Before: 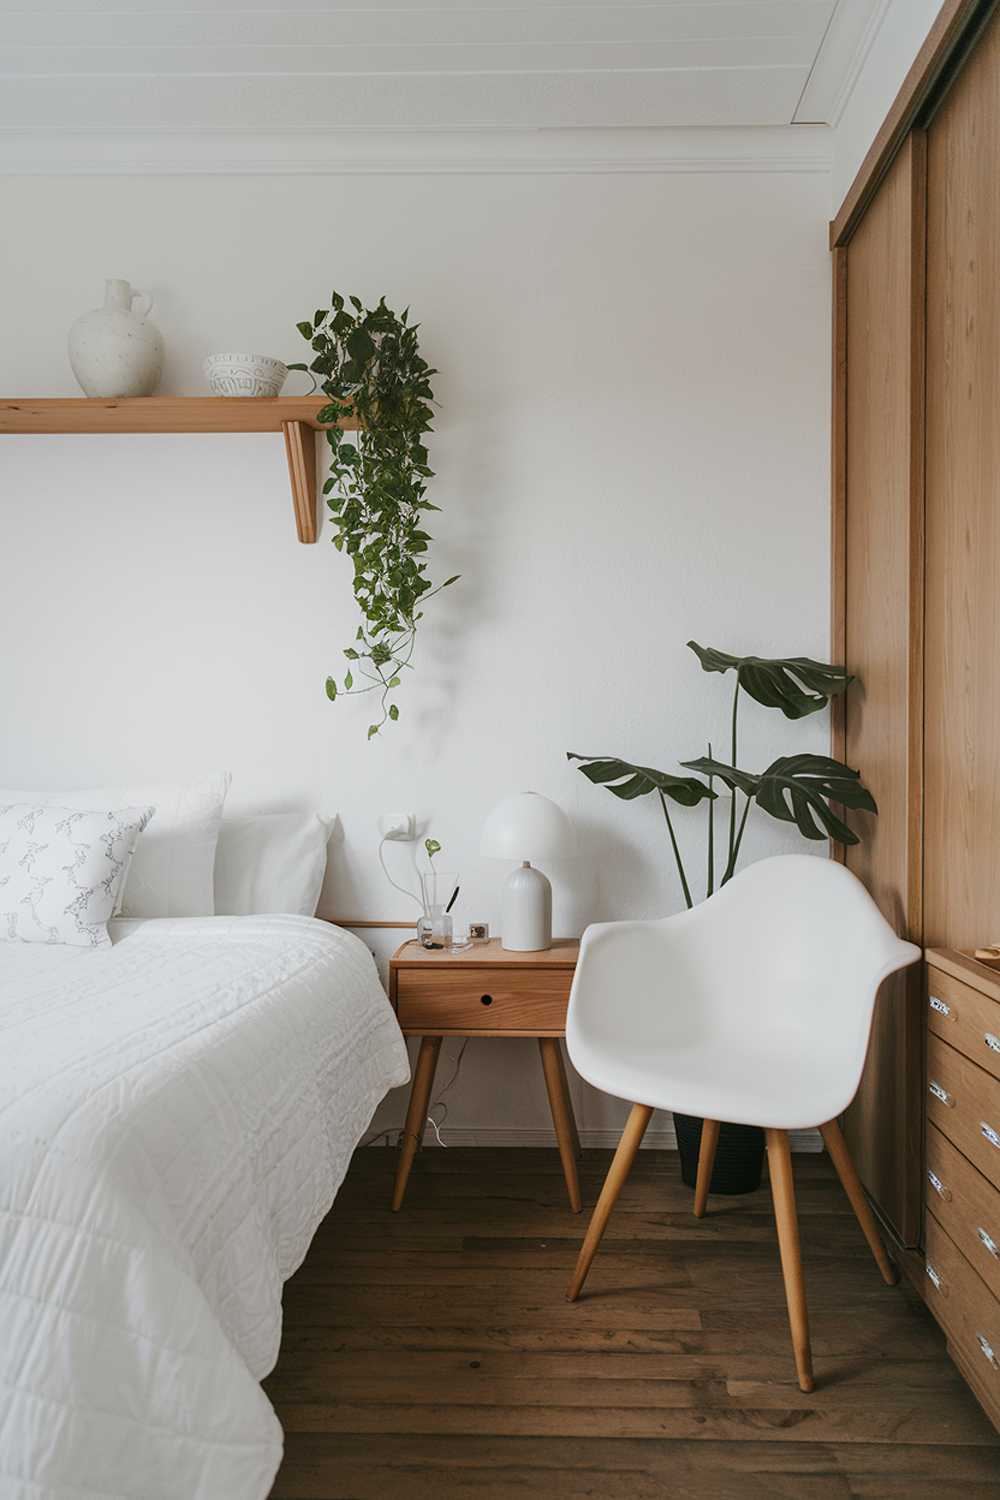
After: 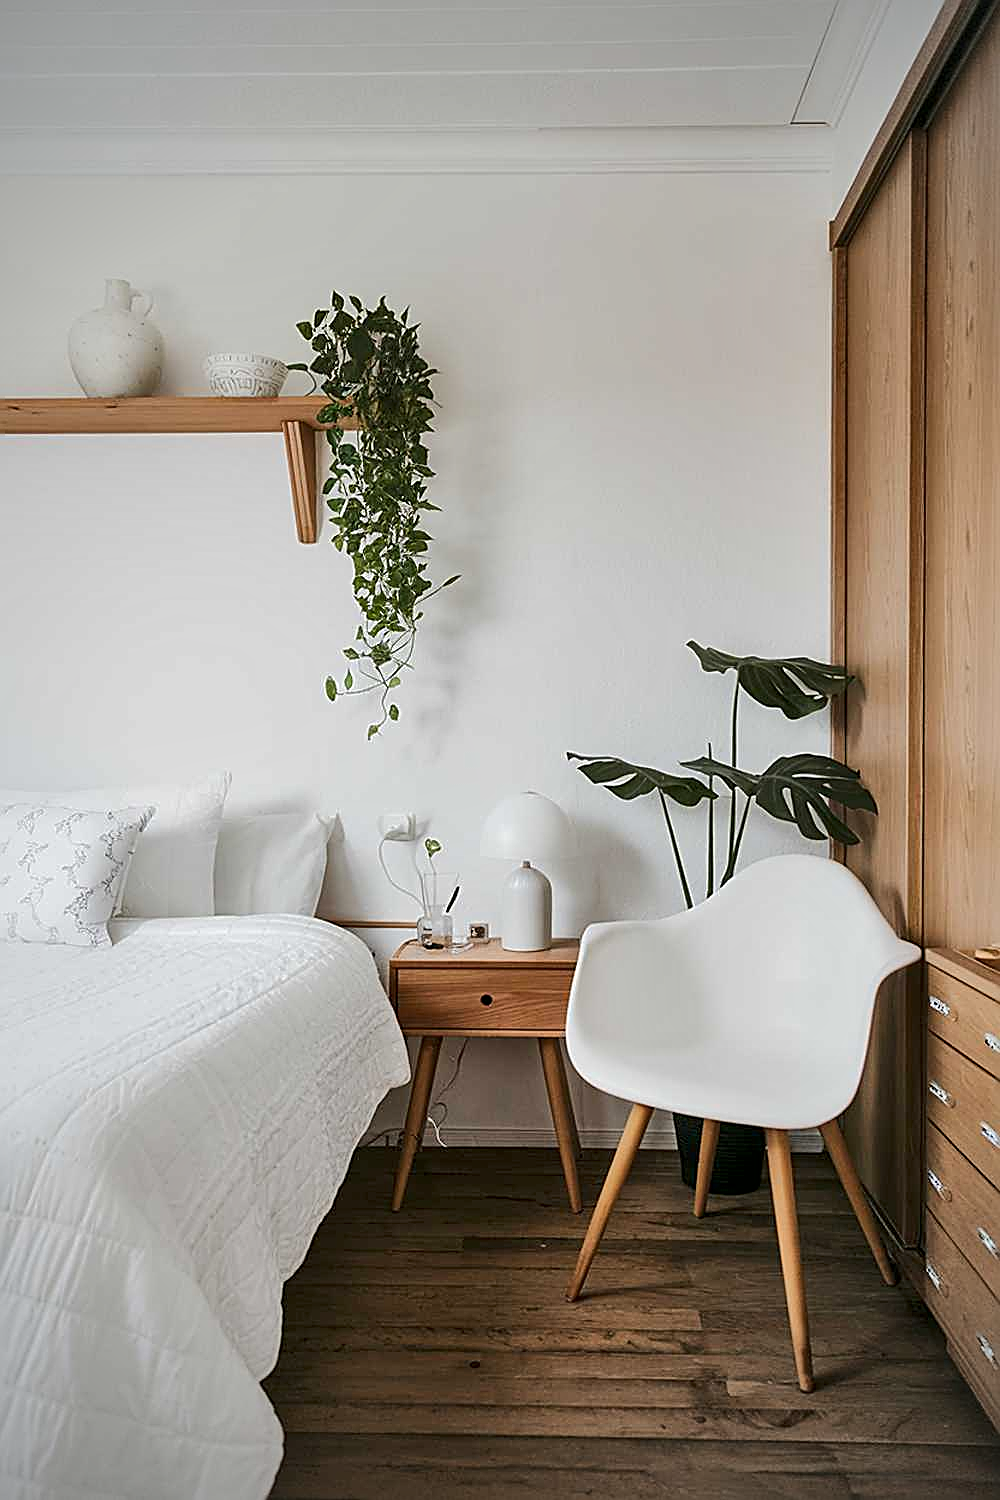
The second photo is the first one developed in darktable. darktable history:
local contrast: mode bilateral grid, contrast 25, coarseness 60, detail 151%, midtone range 0.2
sharpen: amount 0.901
base curve: curves: ch0 [(0, 0) (0.262, 0.32) (0.722, 0.705) (1, 1)]
vignetting: on, module defaults
